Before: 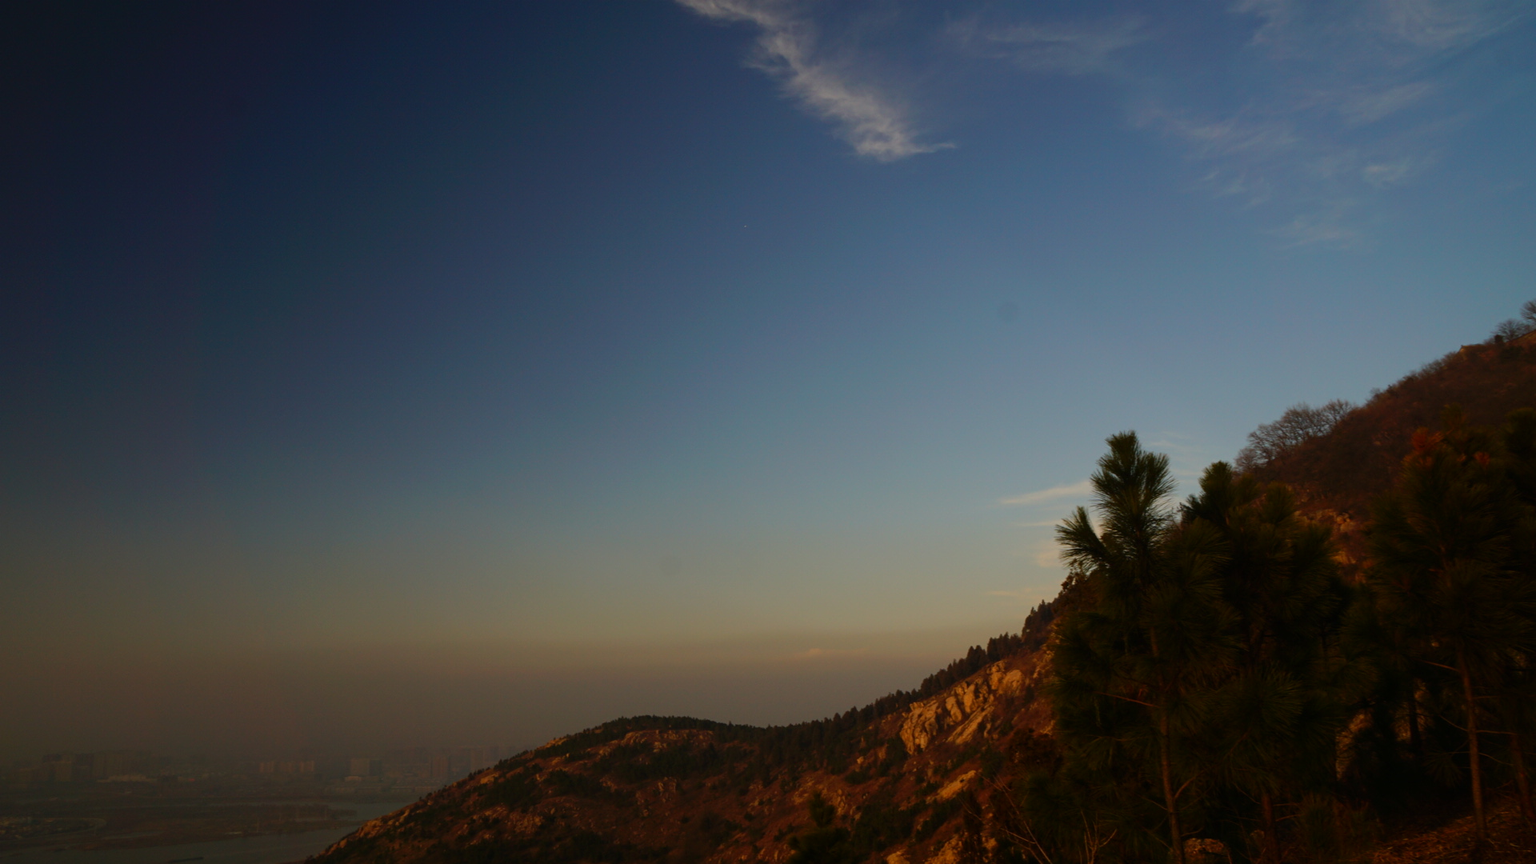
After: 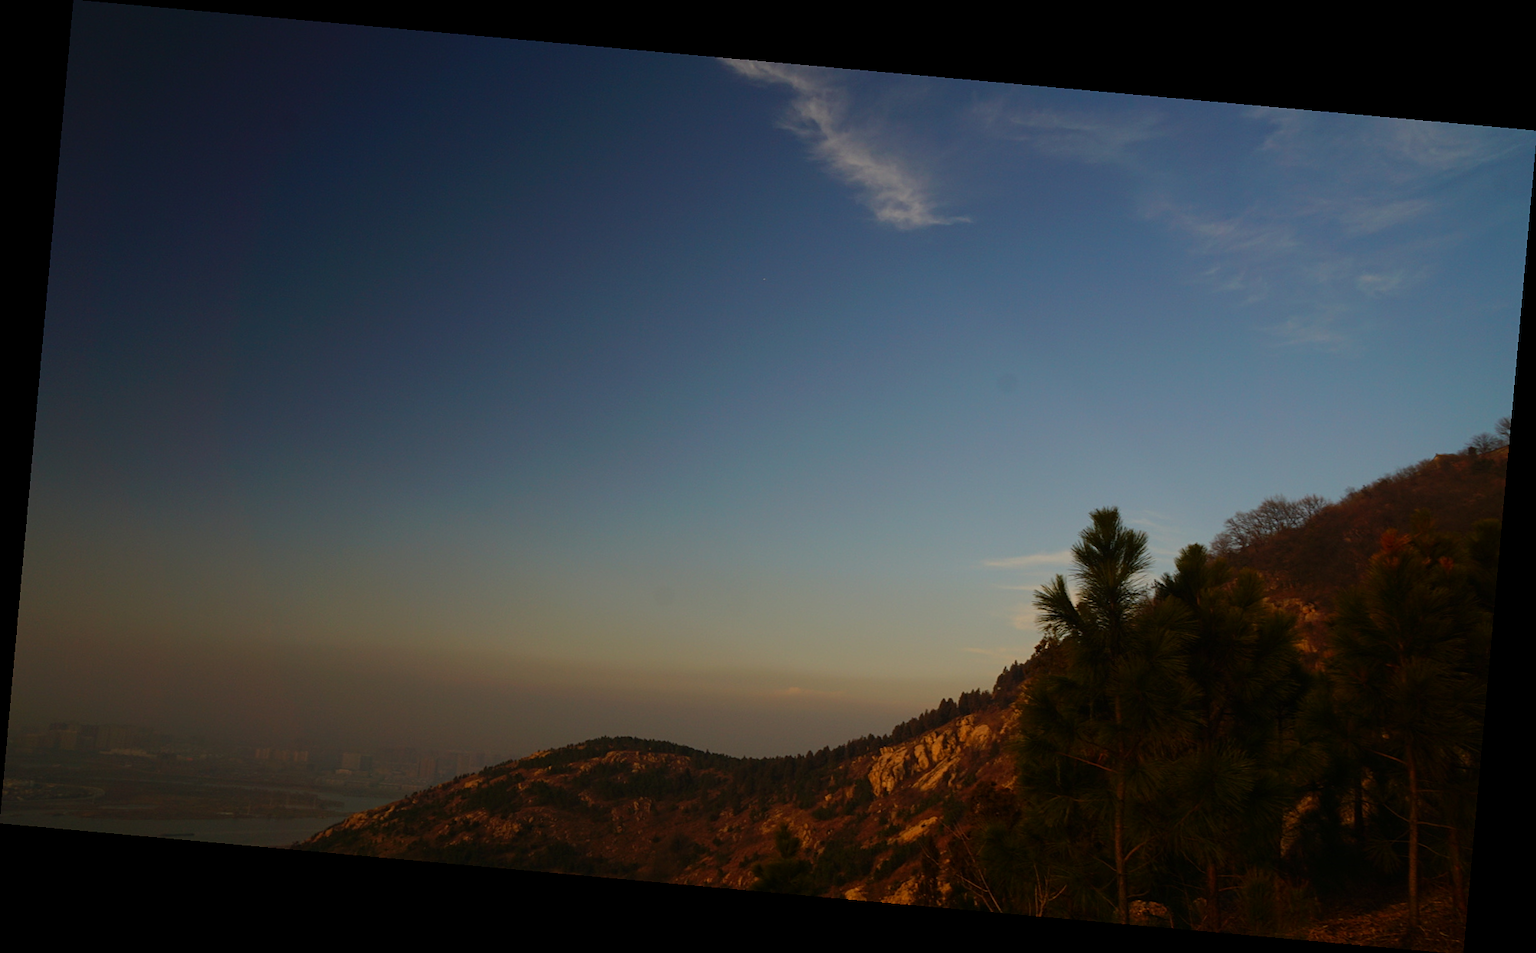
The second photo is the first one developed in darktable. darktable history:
sharpen: radius 1.272, amount 0.305, threshold 0
rotate and perspective: rotation 5.12°, automatic cropping off
